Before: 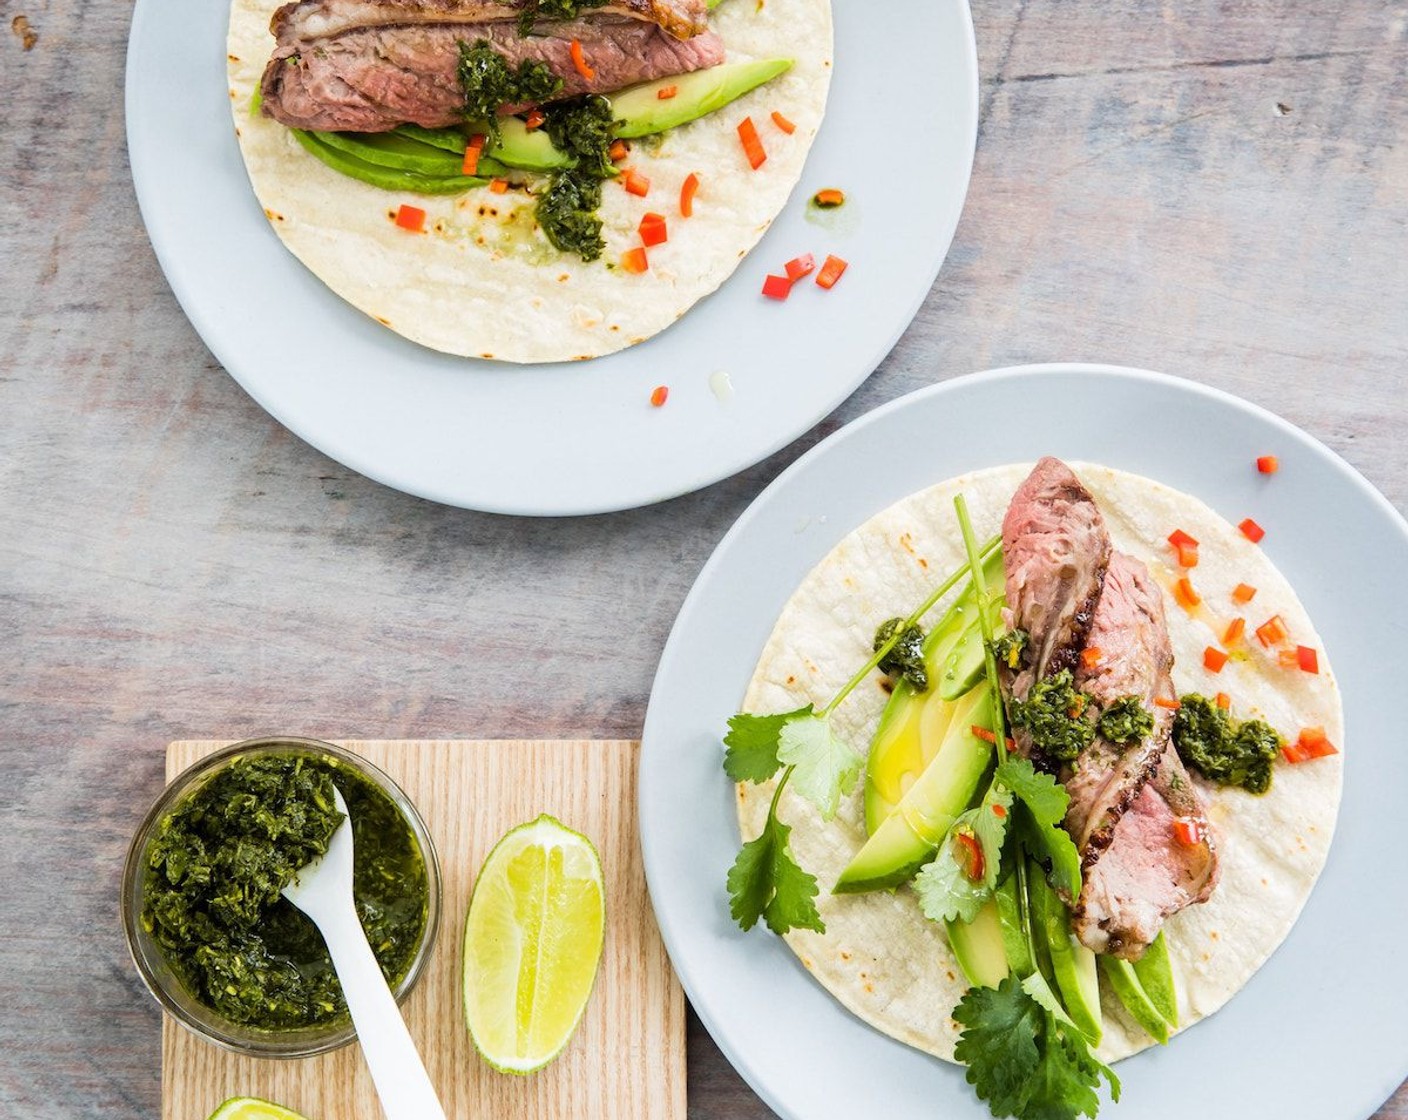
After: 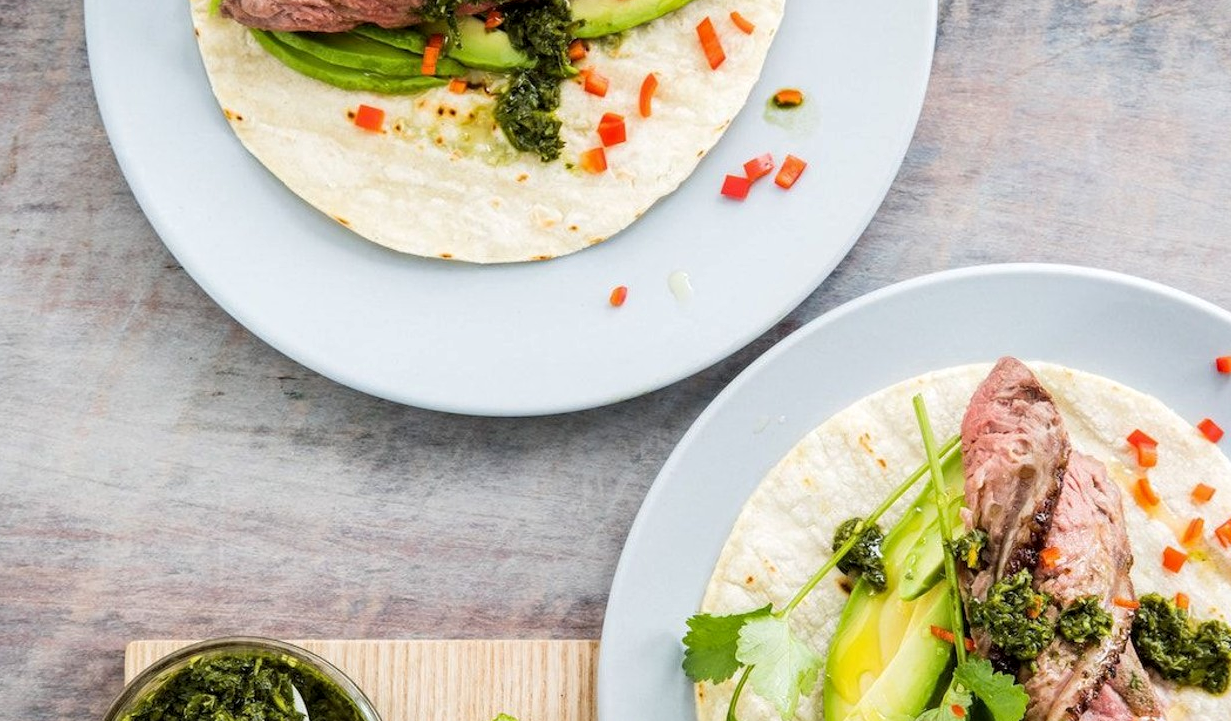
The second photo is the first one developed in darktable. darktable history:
crop: left 2.917%, top 8.991%, right 9.606%, bottom 26.605%
local contrast: highlights 100%, shadows 101%, detail 119%, midtone range 0.2
